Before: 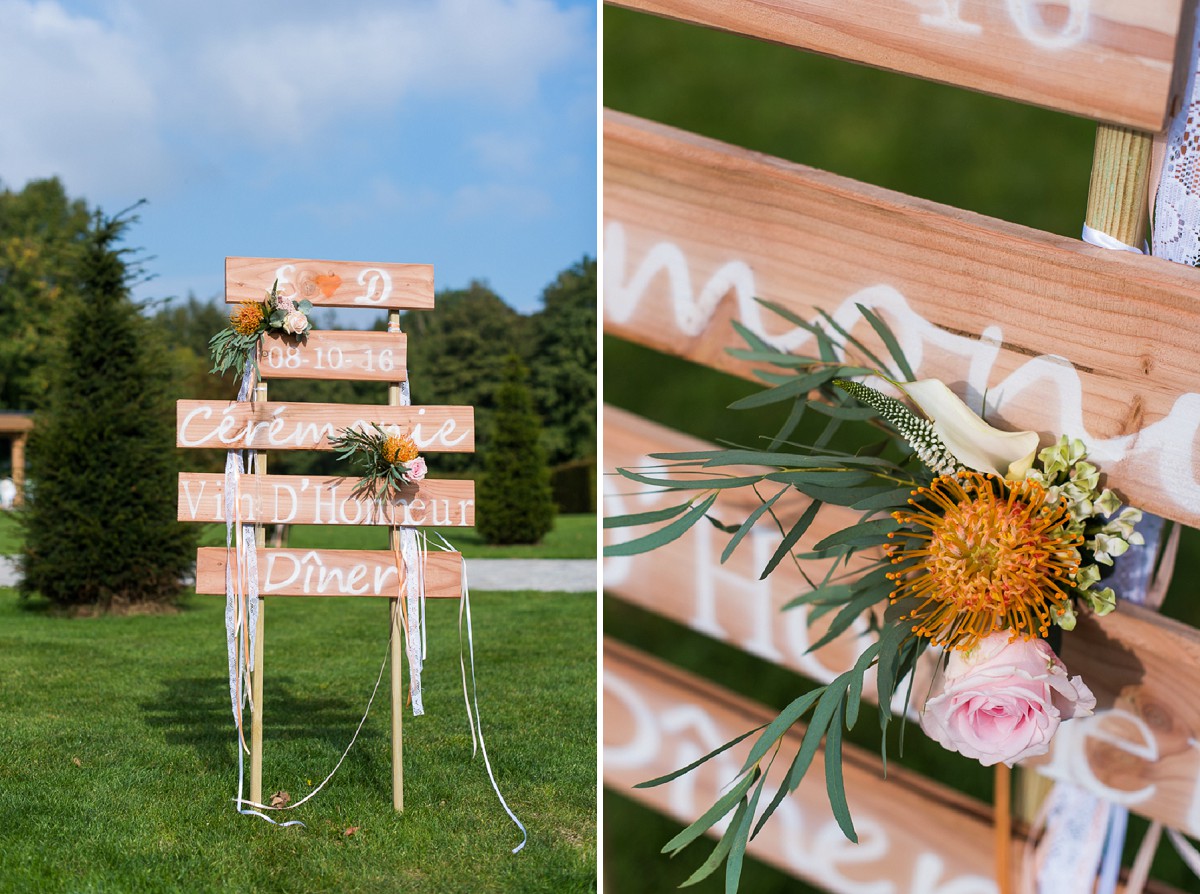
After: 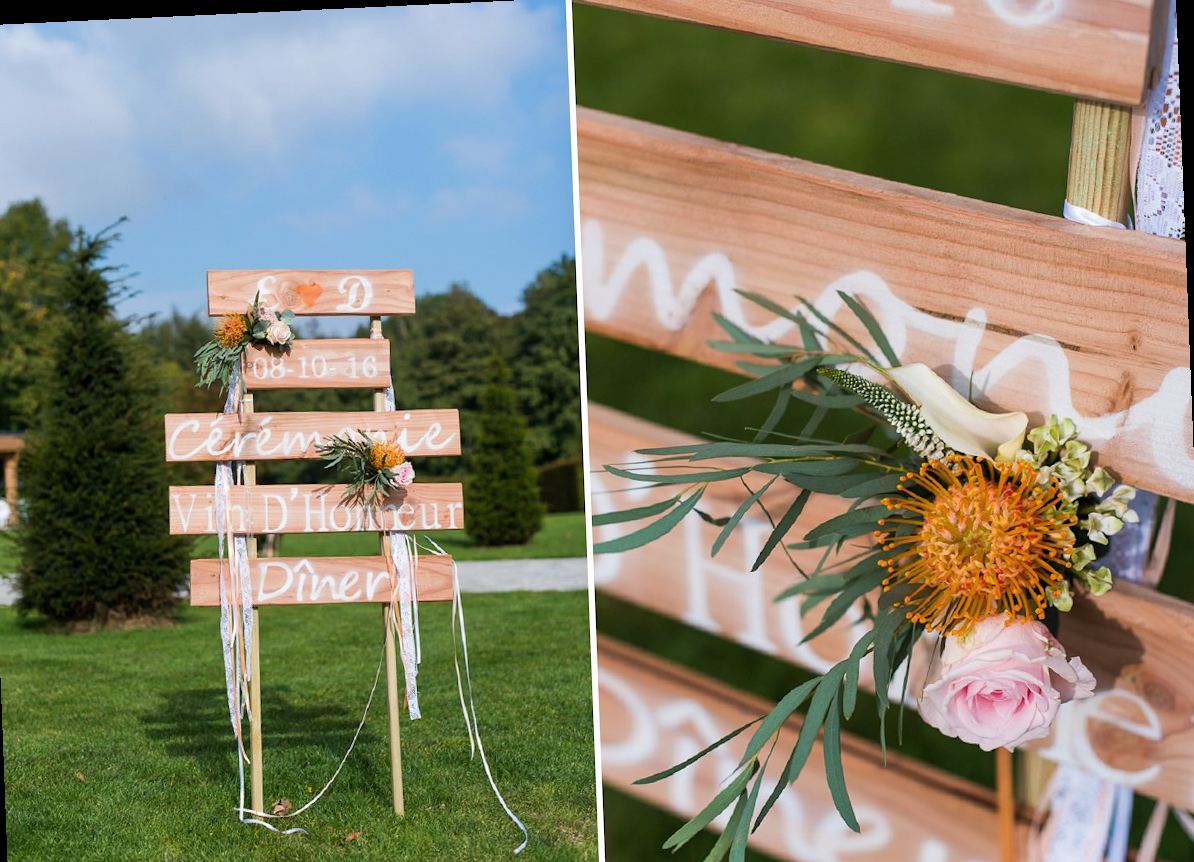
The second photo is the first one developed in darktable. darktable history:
crop: left 1.964%, top 3.251%, right 1.122%, bottom 4.933%
rotate and perspective: rotation -2.22°, lens shift (horizontal) -0.022, automatic cropping off
